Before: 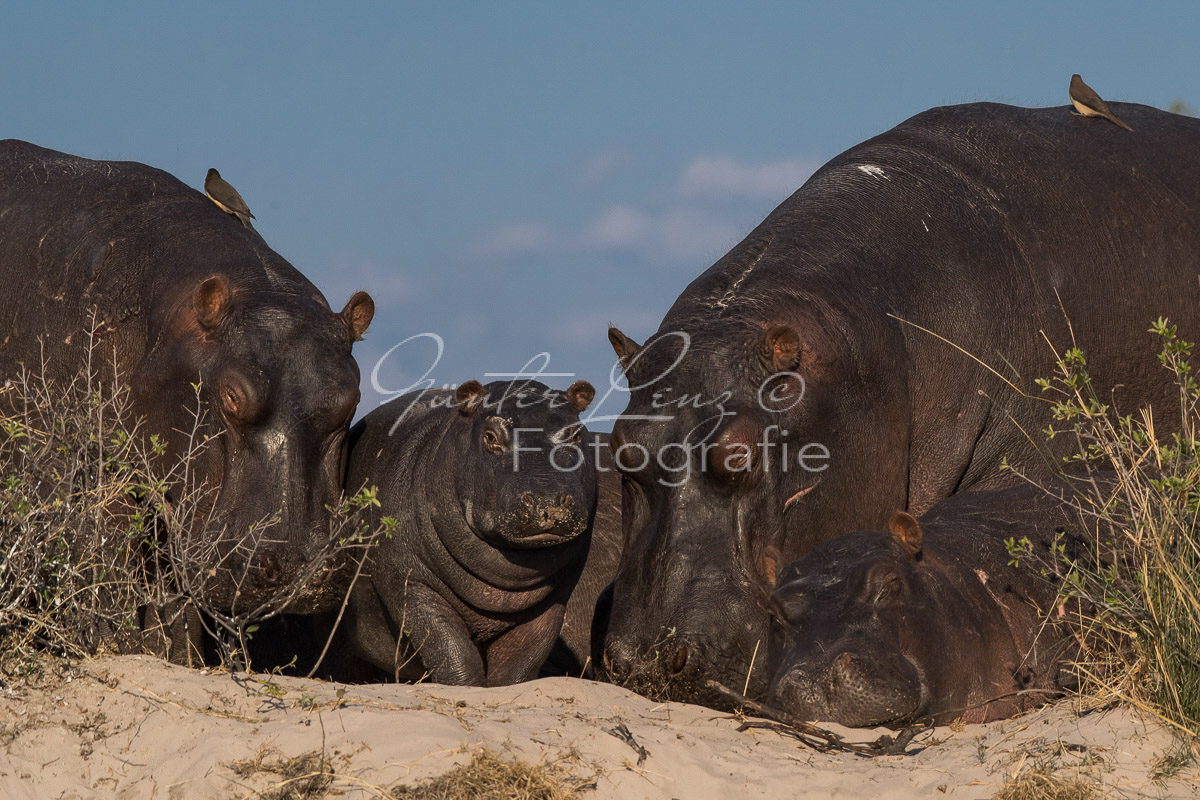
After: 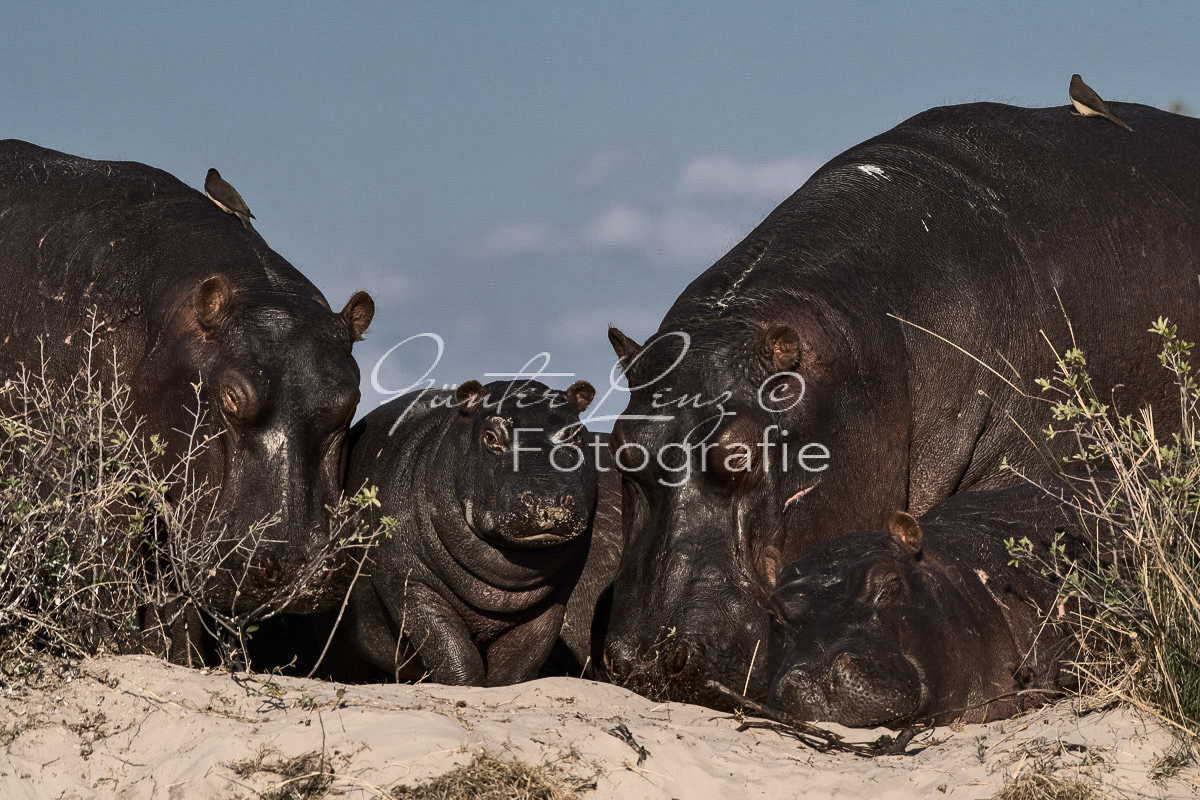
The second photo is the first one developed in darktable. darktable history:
contrast brightness saturation: contrast 0.25, saturation -0.31
shadows and highlights: shadows 52.34, highlights -28.23, soften with gaussian
